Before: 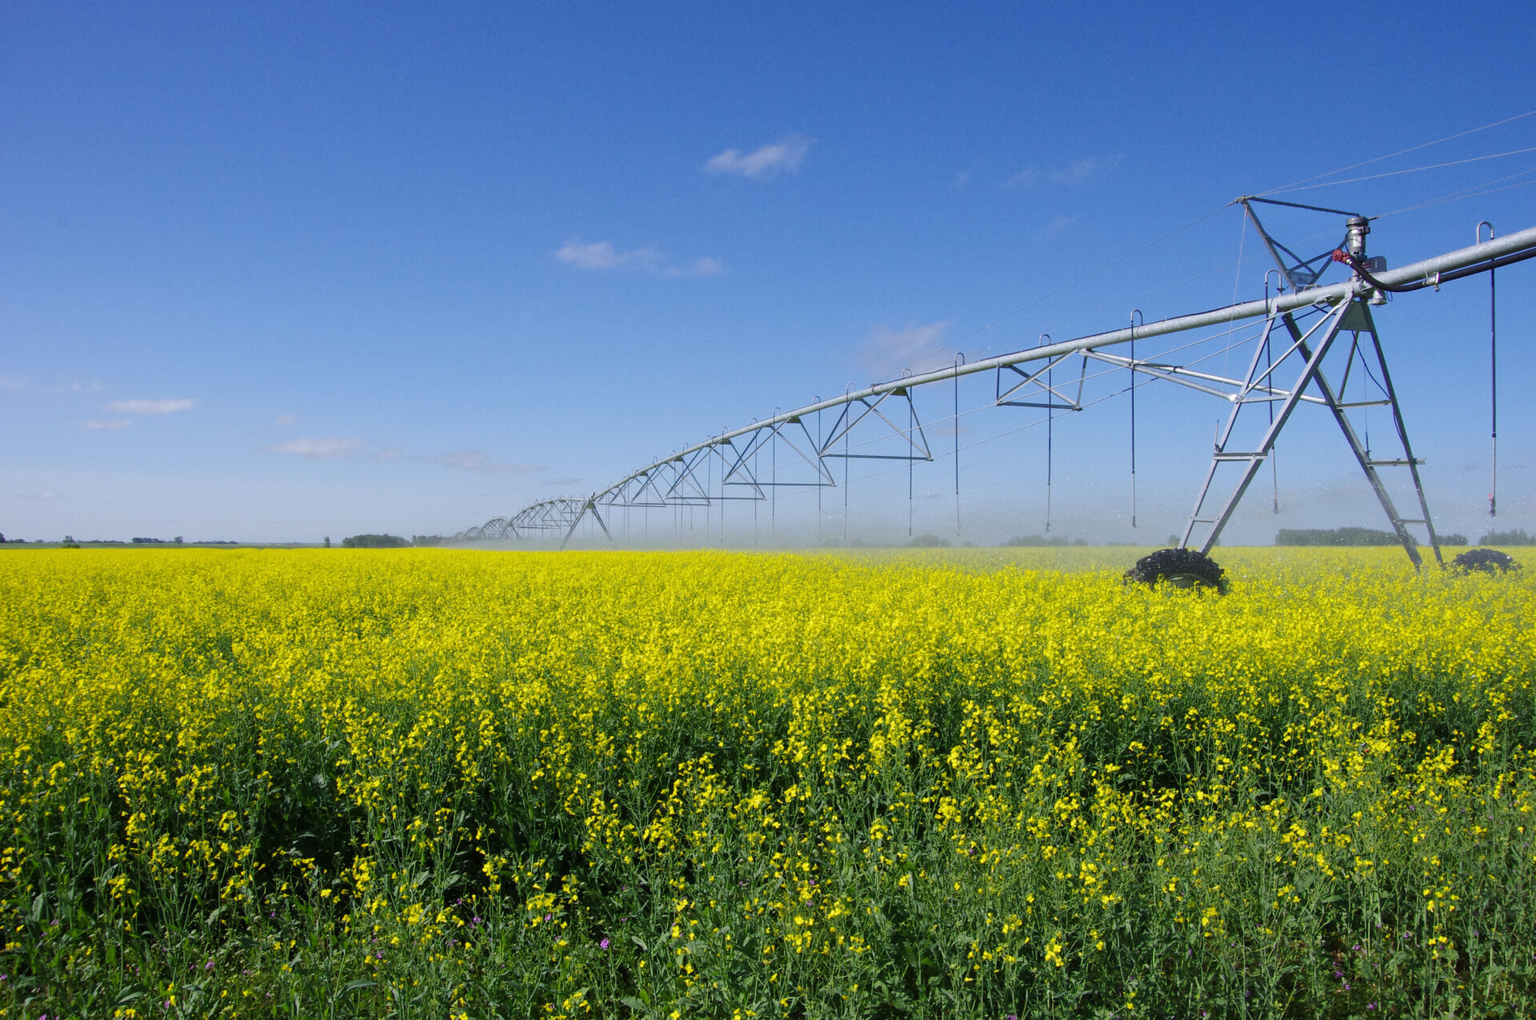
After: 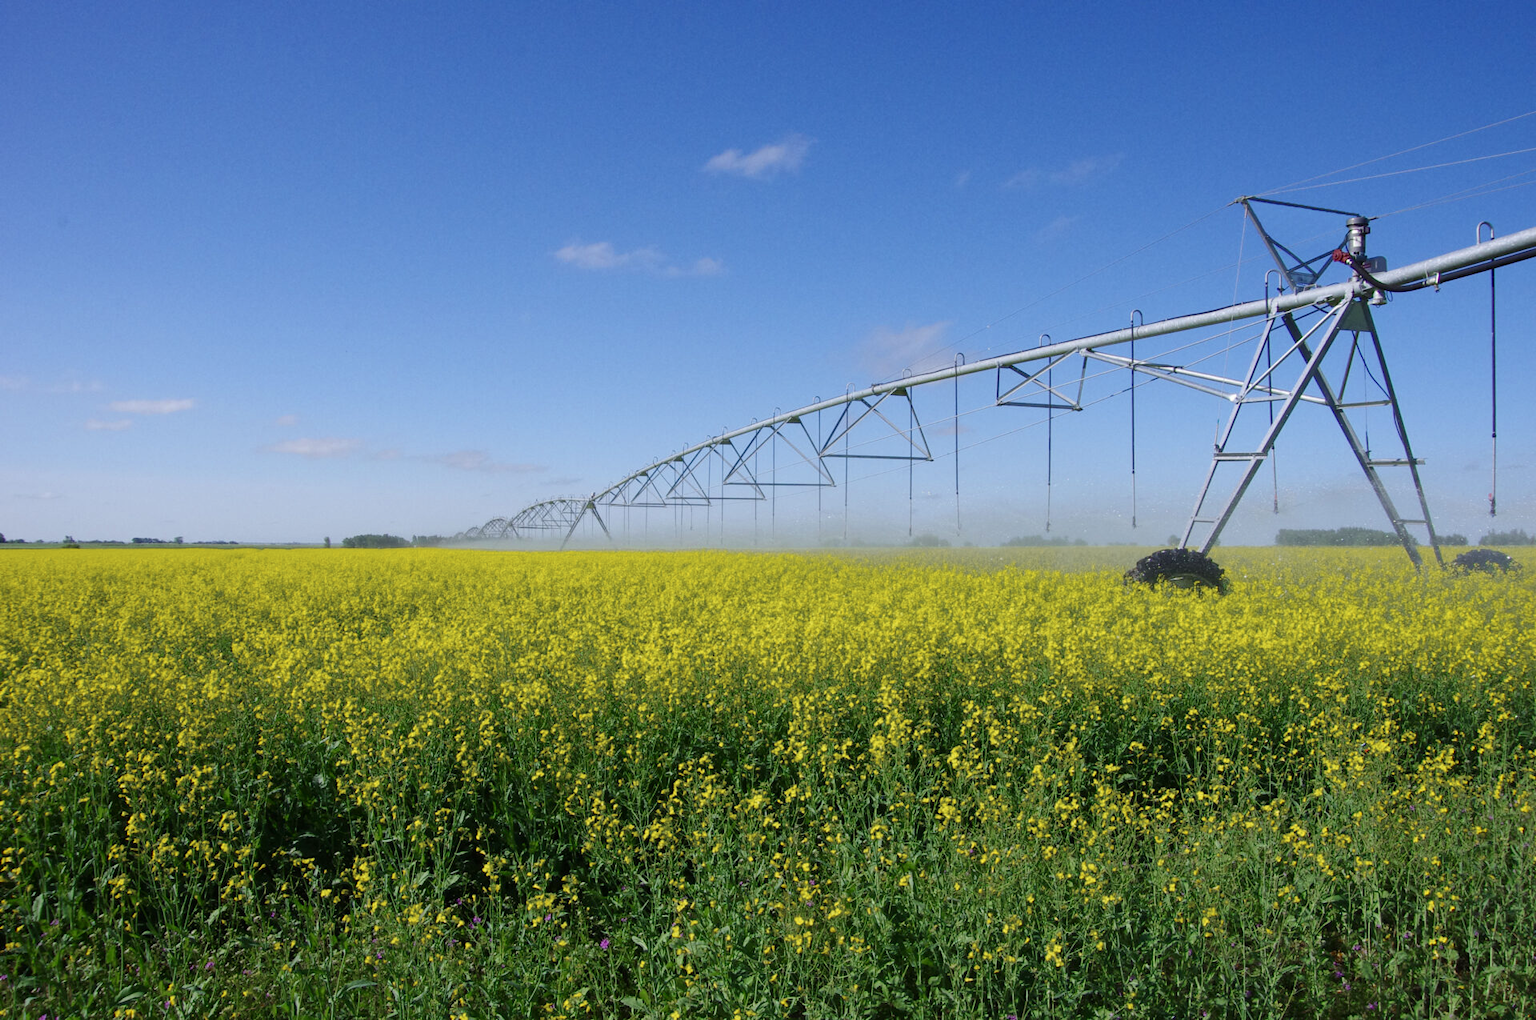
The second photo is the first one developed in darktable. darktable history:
contrast brightness saturation: contrast 0.07
color zones: curves: ch0 [(0.11, 0.396) (0.195, 0.36) (0.25, 0.5) (0.303, 0.412) (0.357, 0.544) (0.75, 0.5) (0.967, 0.328)]; ch1 [(0, 0.468) (0.112, 0.512) (0.202, 0.6) (0.25, 0.5) (0.307, 0.352) (0.357, 0.544) (0.75, 0.5) (0.963, 0.524)]
